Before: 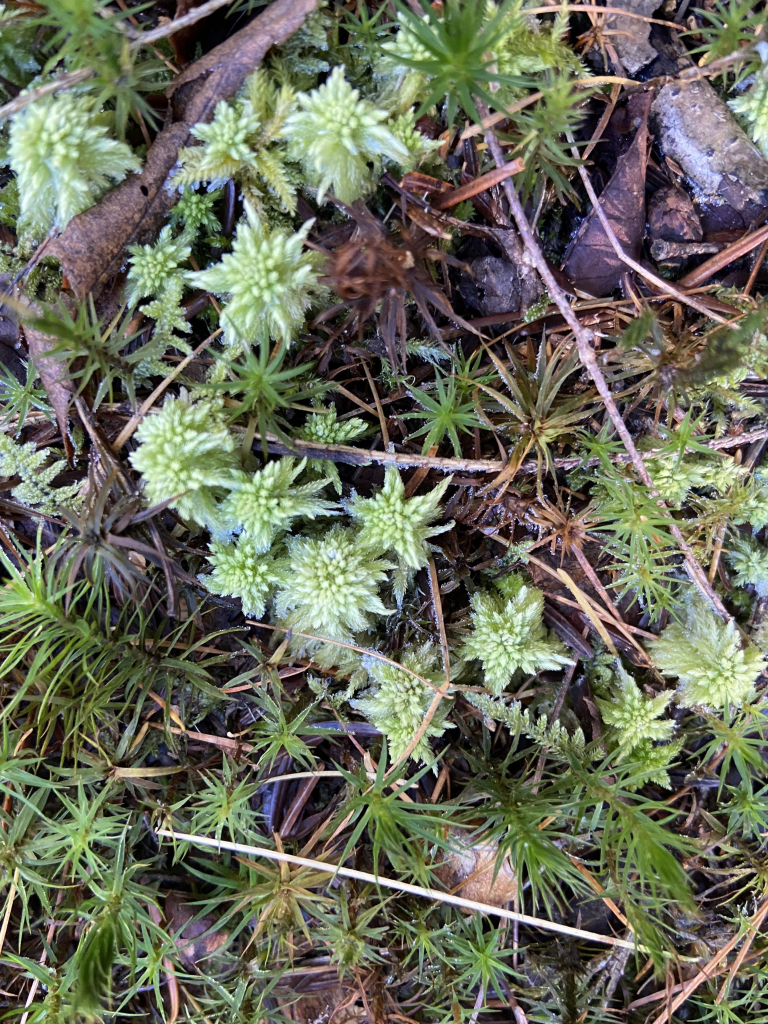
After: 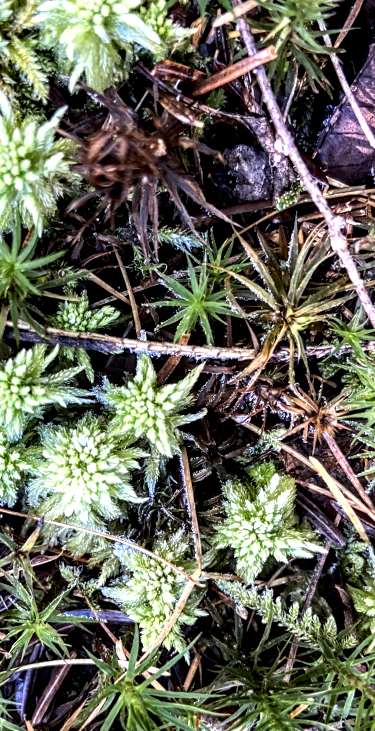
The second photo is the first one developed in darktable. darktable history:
crop: left 32.412%, top 10.995%, right 18.757%, bottom 17.569%
local contrast: highlights 18%, detail 188%
tone equalizer: -8 EV -0.719 EV, -7 EV -0.716 EV, -6 EV -0.619 EV, -5 EV -0.394 EV, -3 EV 0.387 EV, -2 EV 0.6 EV, -1 EV 0.687 EV, +0 EV 0.749 EV, edges refinement/feathering 500, mask exposure compensation -1.57 EV, preserve details no
haze removal: compatibility mode true, adaptive false
color zones: curves: ch0 [(0.25, 0.5) (0.636, 0.25) (0.75, 0.5)]
